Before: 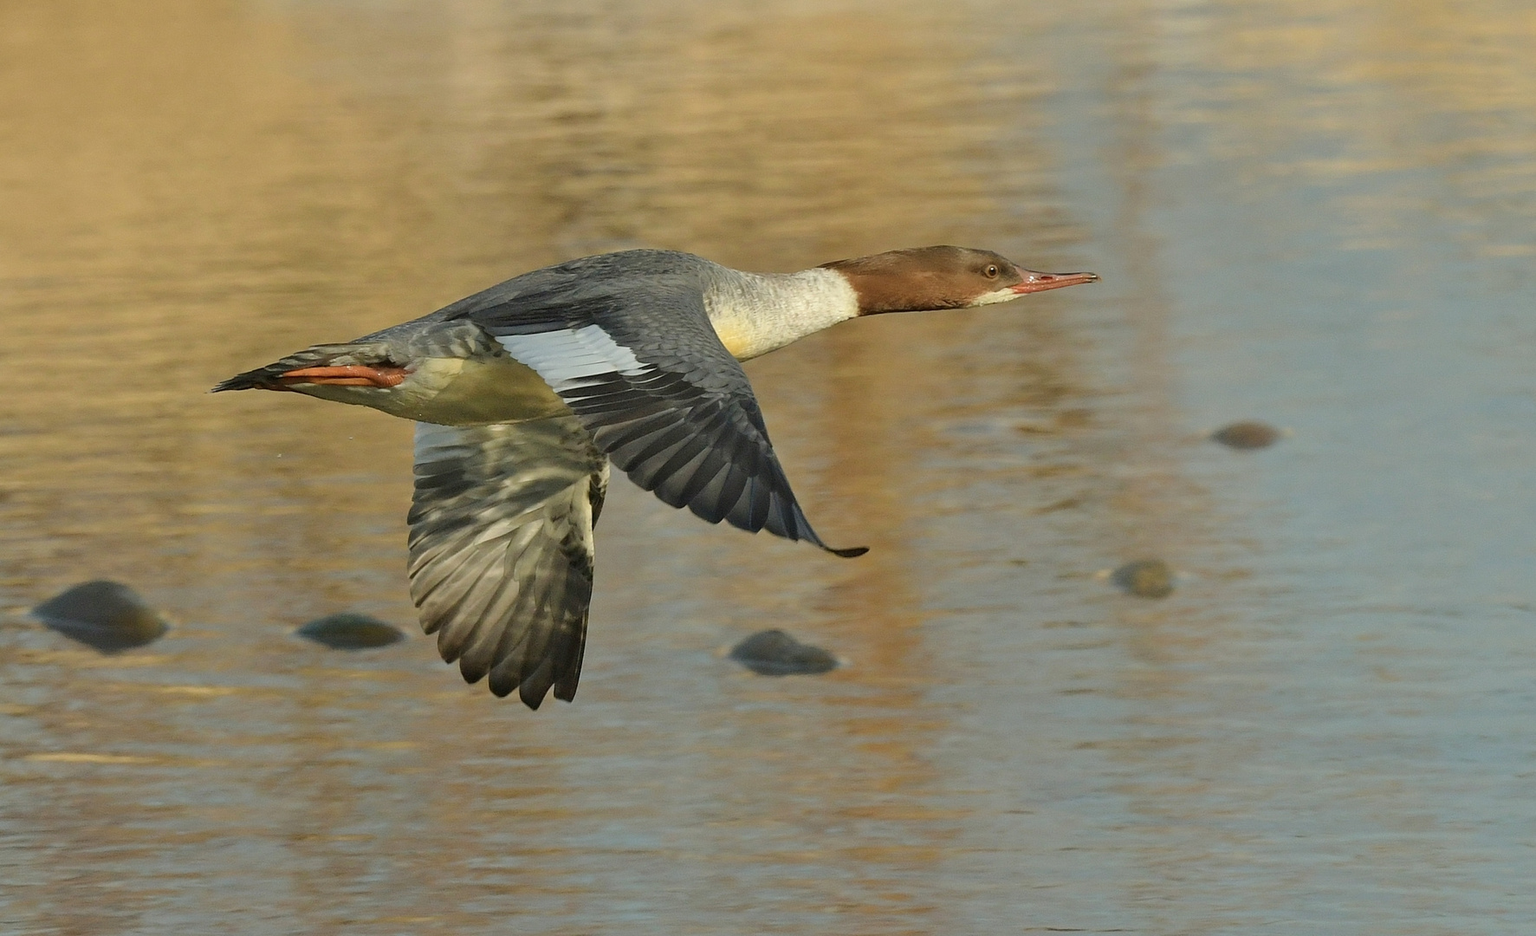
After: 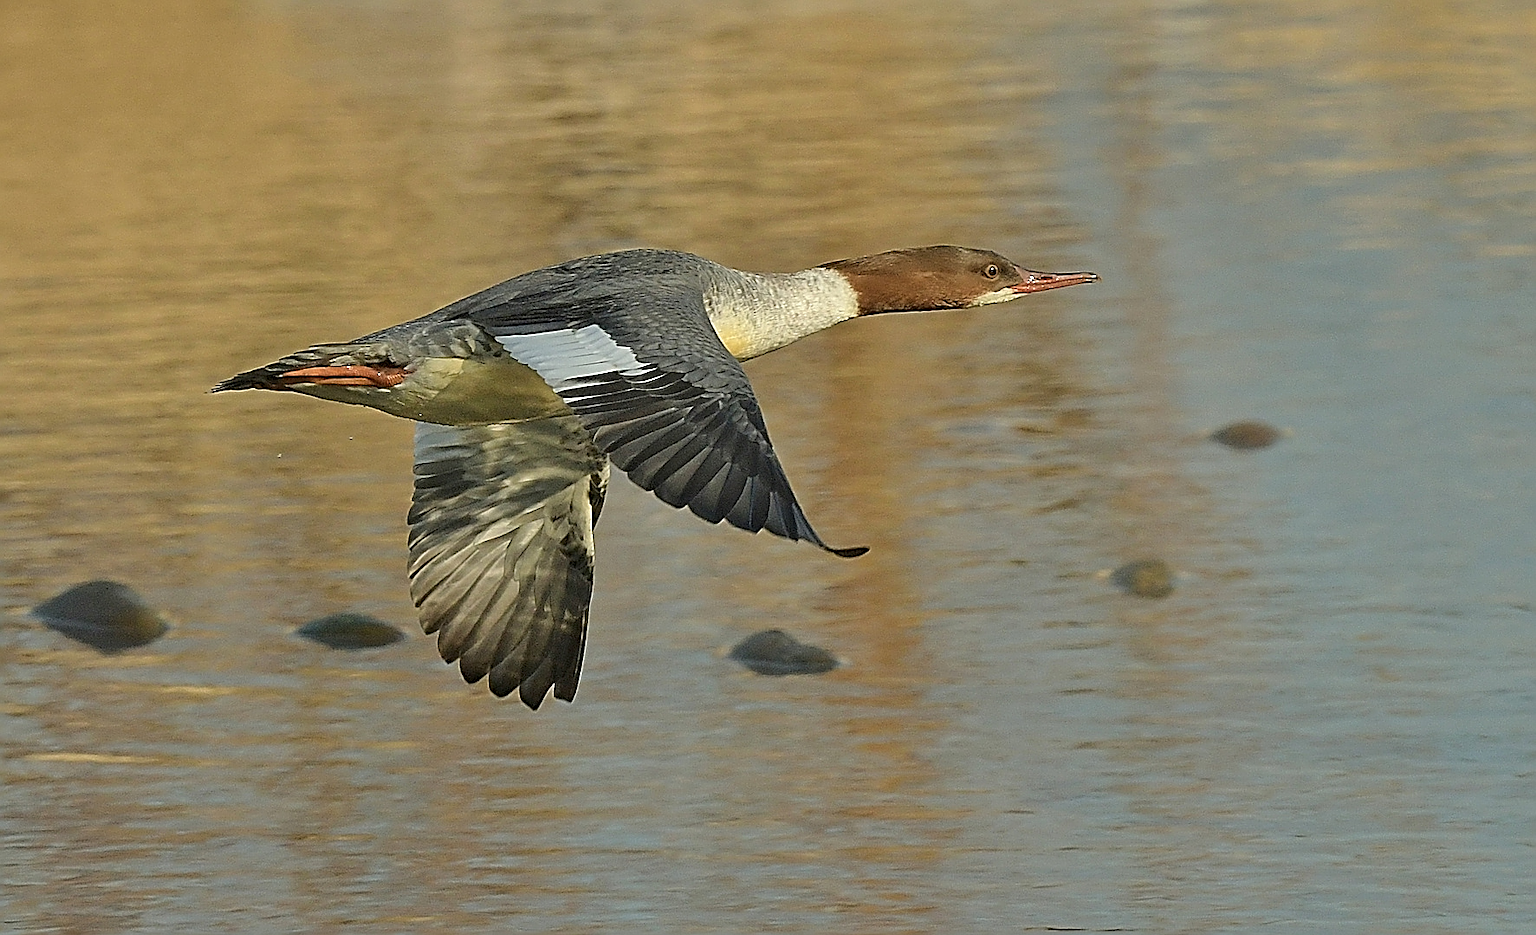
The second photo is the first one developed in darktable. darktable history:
sharpen: amount 1.85
shadows and highlights: white point adjustment 0.147, highlights -69.59, soften with gaussian
